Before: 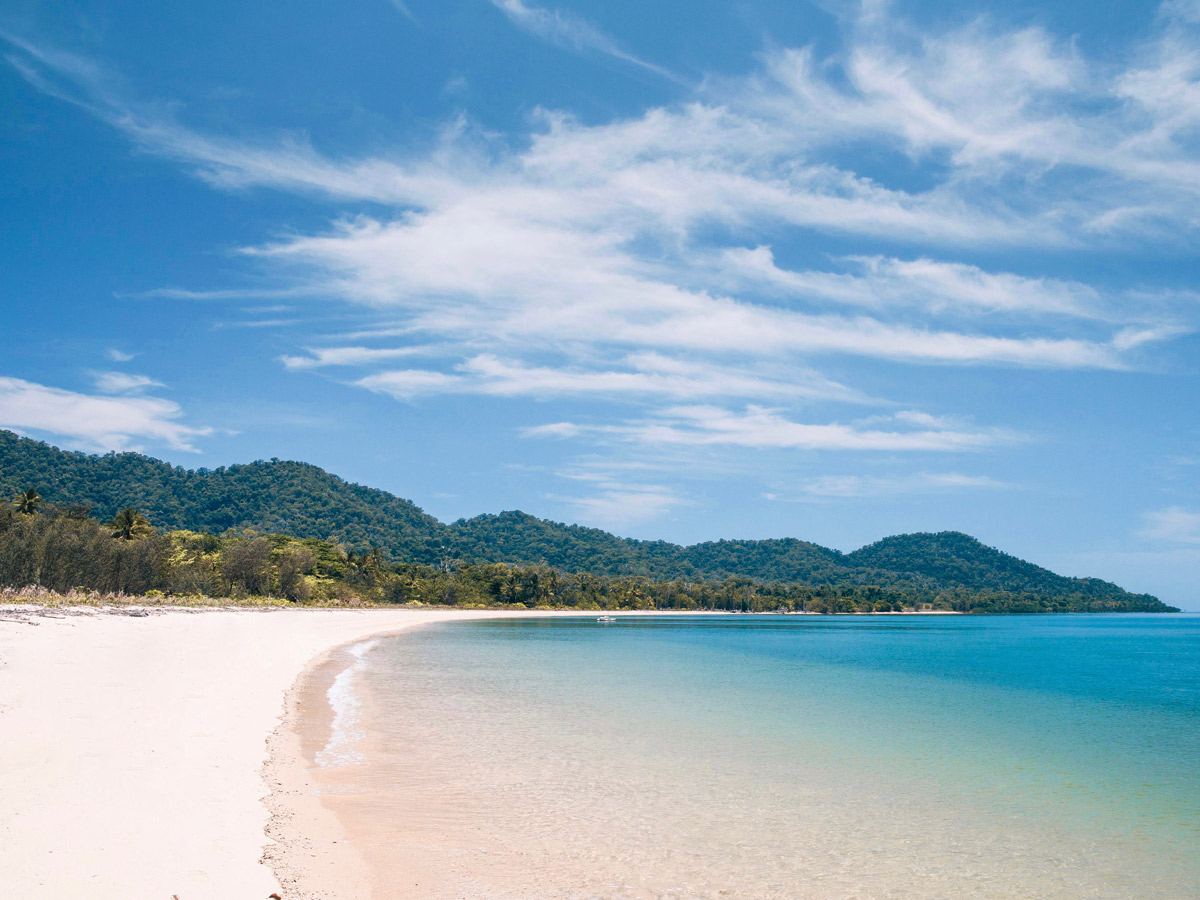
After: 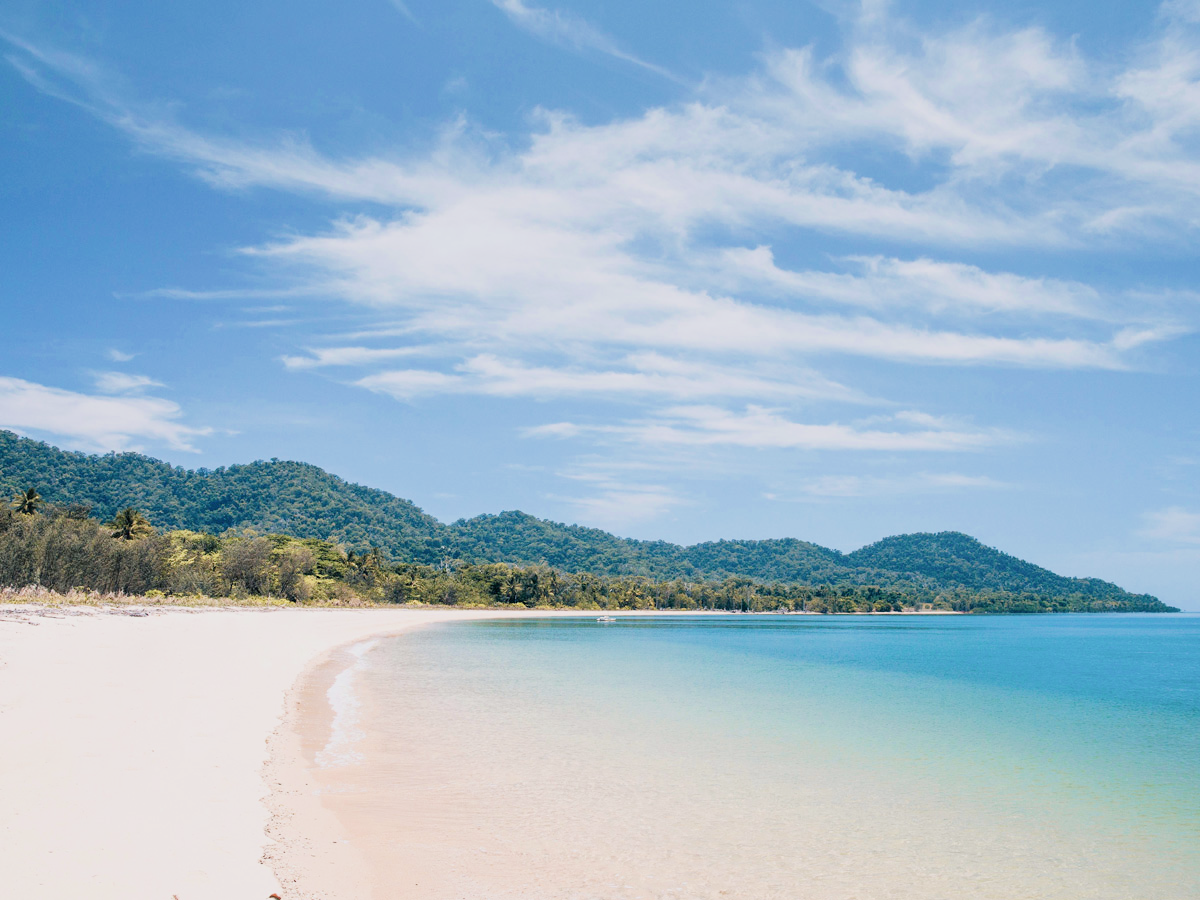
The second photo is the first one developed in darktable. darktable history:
filmic rgb: black relative exposure -8.75 EV, white relative exposure 4.97 EV, target black luminance 0%, hardness 3.76, latitude 66.16%, contrast 0.831, shadows ↔ highlights balance 19.74%
tone equalizer: -8 EV -0.441 EV, -7 EV -0.376 EV, -6 EV -0.364 EV, -5 EV -0.19 EV, -3 EV 0.253 EV, -2 EV 0.35 EV, -1 EV 0.406 EV, +0 EV 0.392 EV, edges refinement/feathering 500, mask exposure compensation -1.57 EV, preserve details no
exposure: black level correction 0, exposure 0.696 EV, compensate highlight preservation false
